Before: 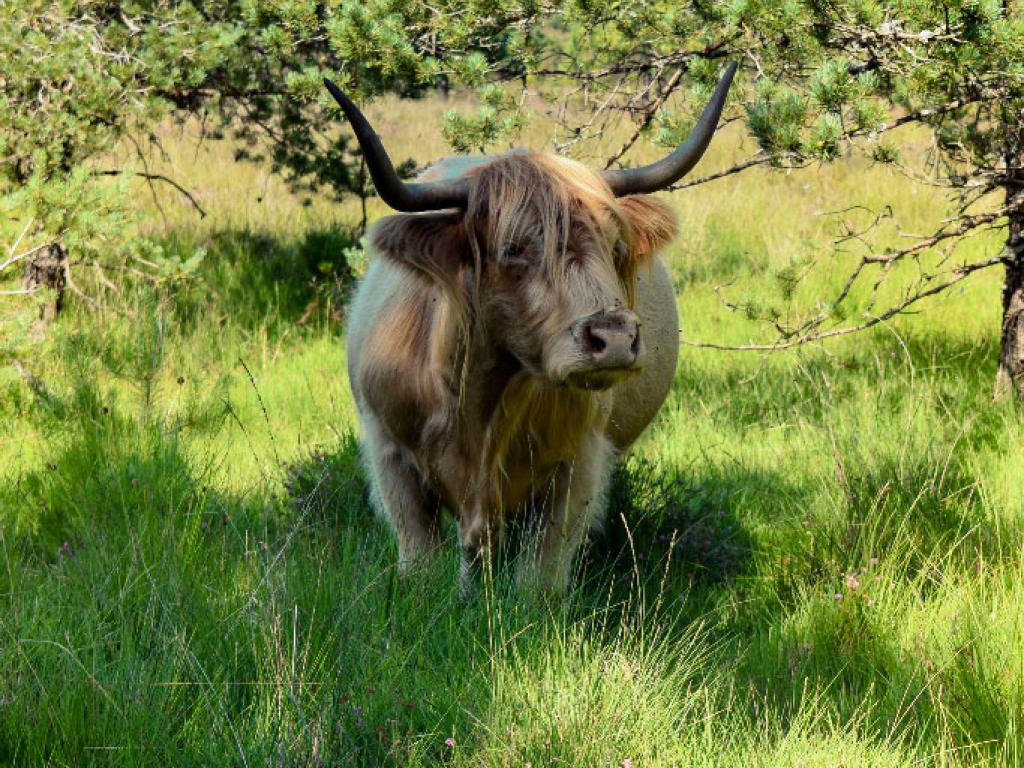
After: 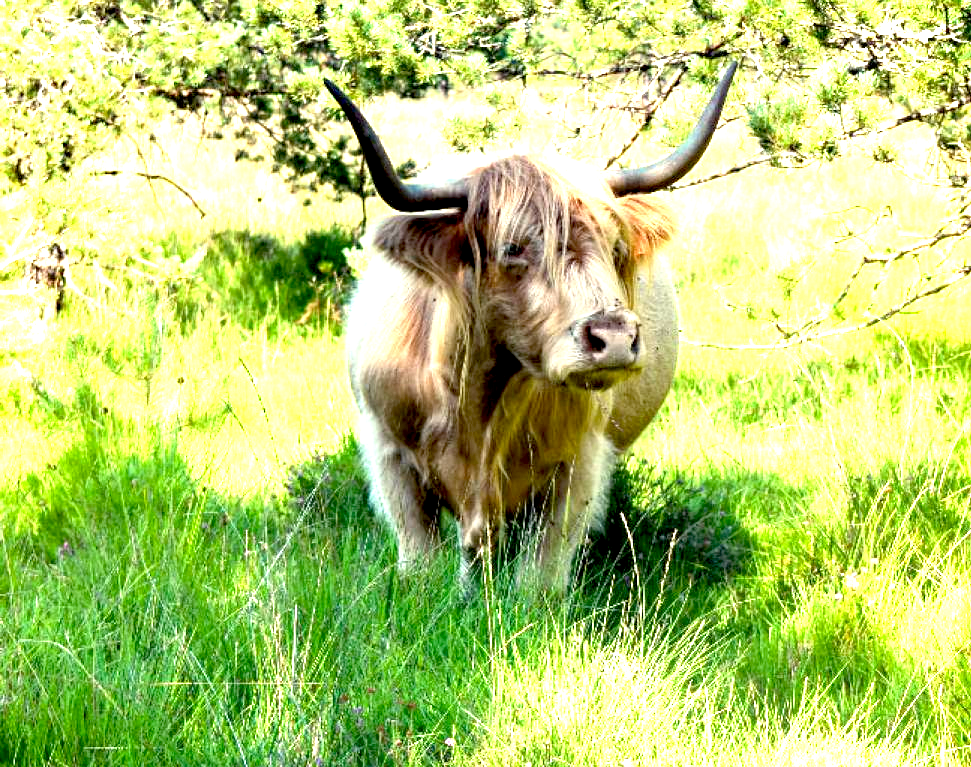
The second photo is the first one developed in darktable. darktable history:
exposure: black level correction 0.005, exposure 2.084 EV, compensate highlight preservation false
crop and rotate: right 5.167%
